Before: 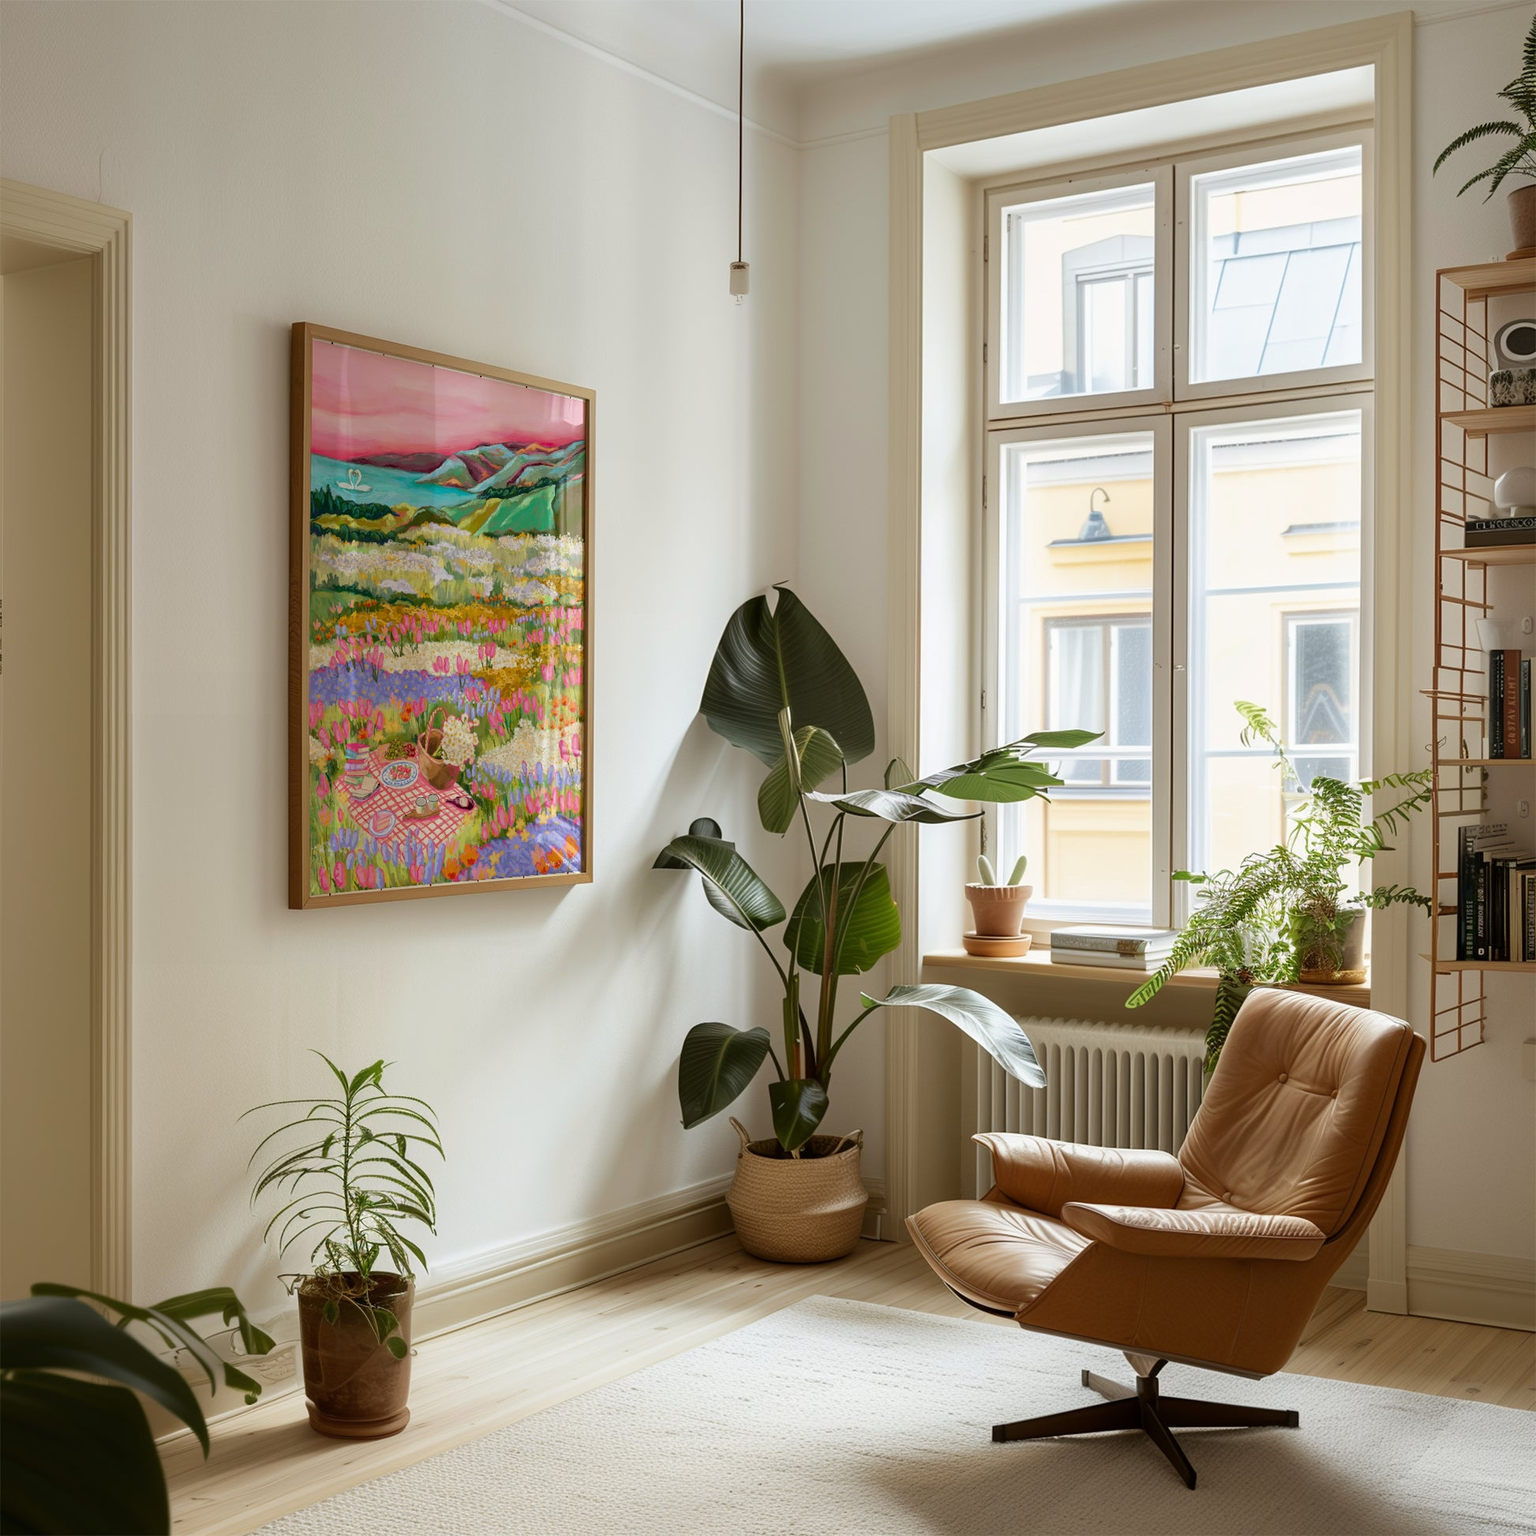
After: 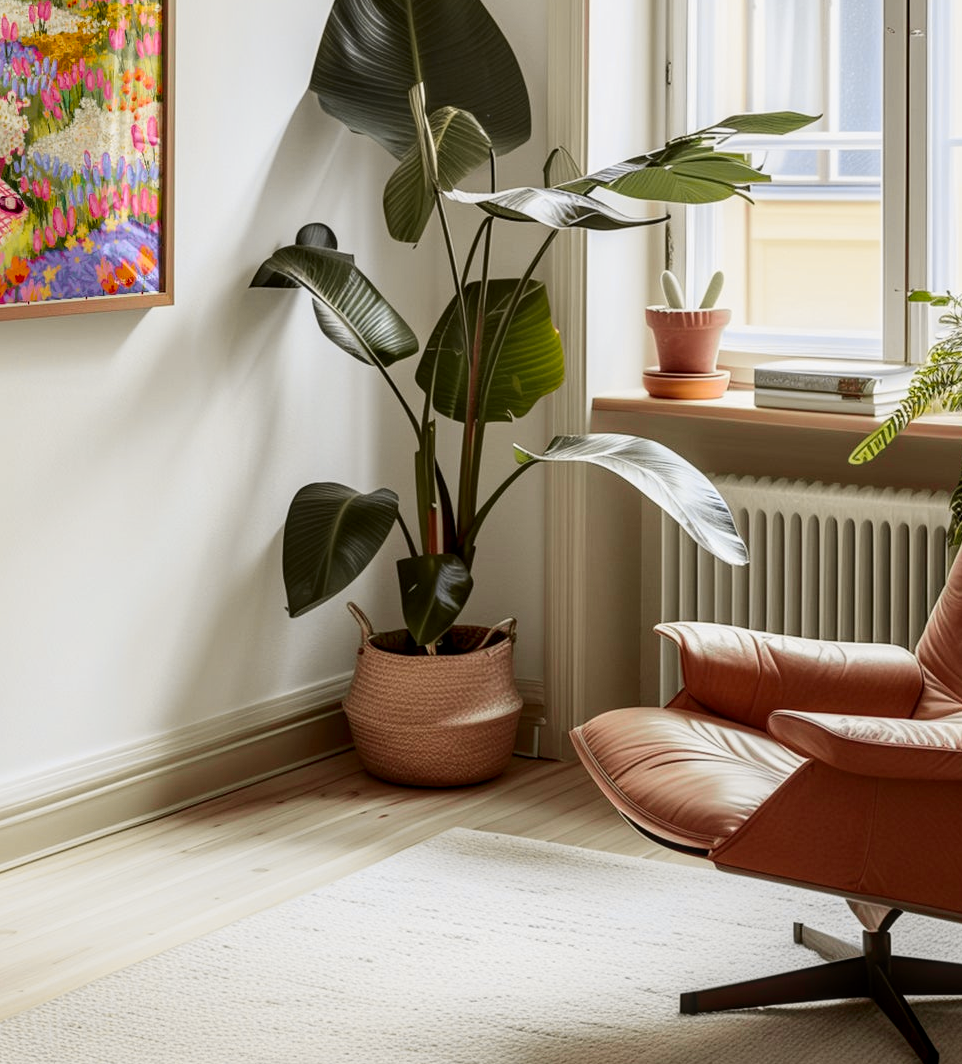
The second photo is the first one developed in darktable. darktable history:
crop: left 29.672%, top 41.786%, right 20.851%, bottom 3.487%
local contrast: on, module defaults
tone curve: curves: ch0 [(0, 0) (0.087, 0.054) (0.281, 0.245) (0.506, 0.526) (0.8, 0.824) (0.994, 0.955)]; ch1 [(0, 0) (0.27, 0.195) (0.406, 0.435) (0.452, 0.474) (0.495, 0.5) (0.514, 0.508) (0.537, 0.556) (0.654, 0.689) (1, 1)]; ch2 [(0, 0) (0.269, 0.299) (0.459, 0.441) (0.498, 0.499) (0.523, 0.52) (0.551, 0.549) (0.633, 0.625) (0.659, 0.681) (0.718, 0.764) (1, 1)], color space Lab, independent channels, preserve colors none
